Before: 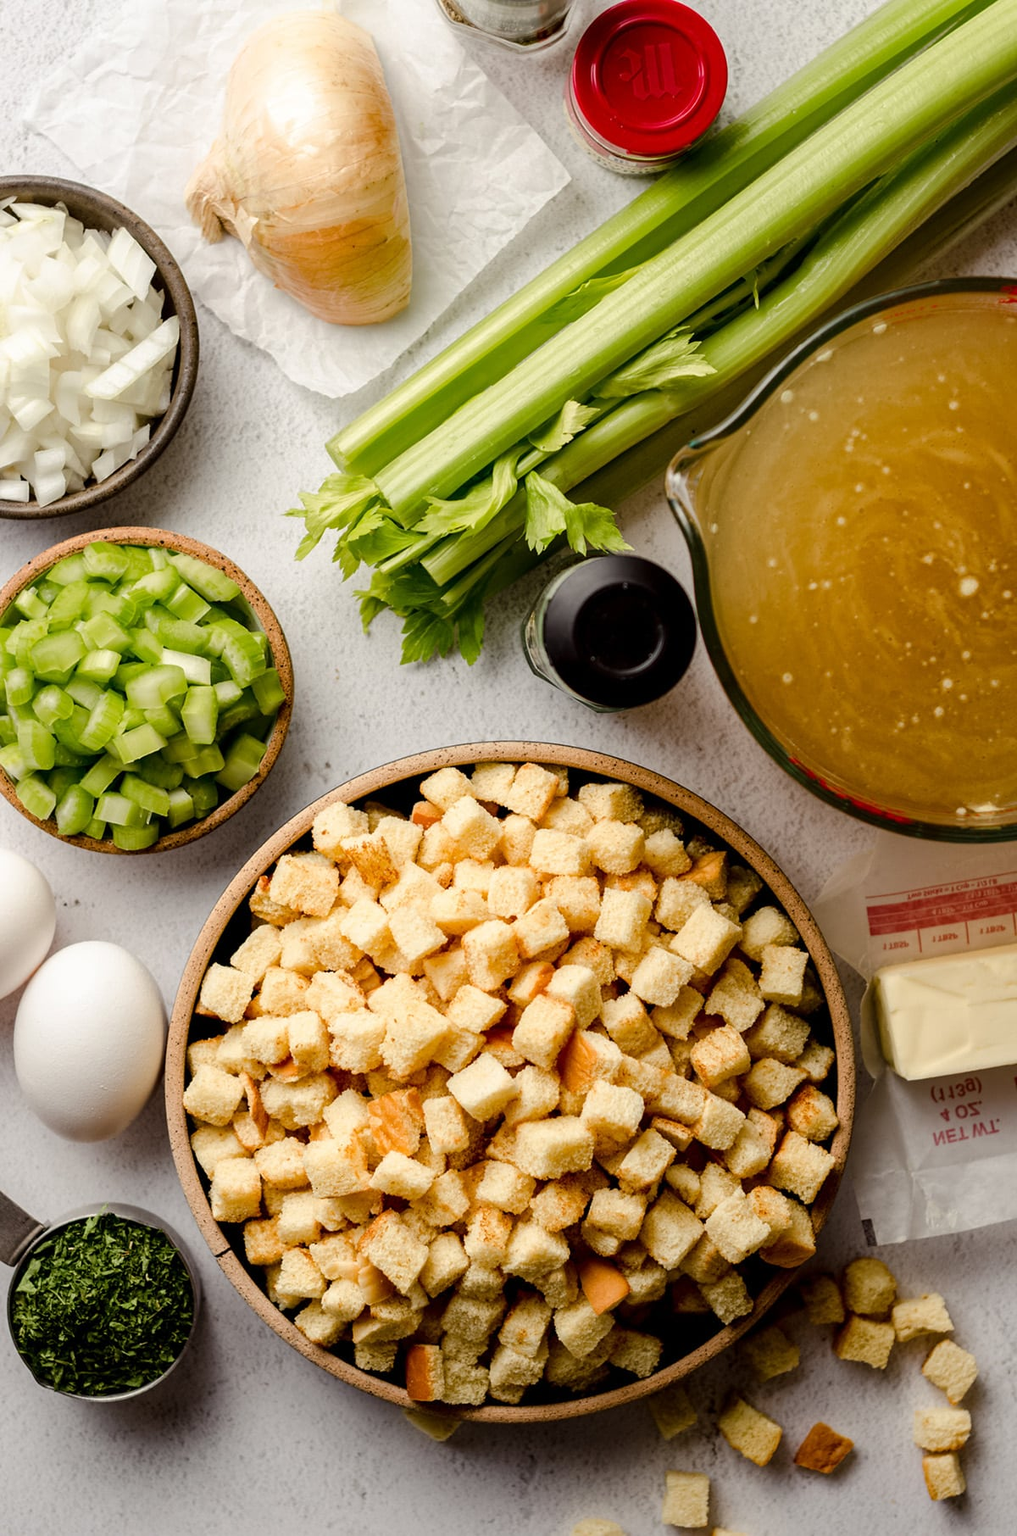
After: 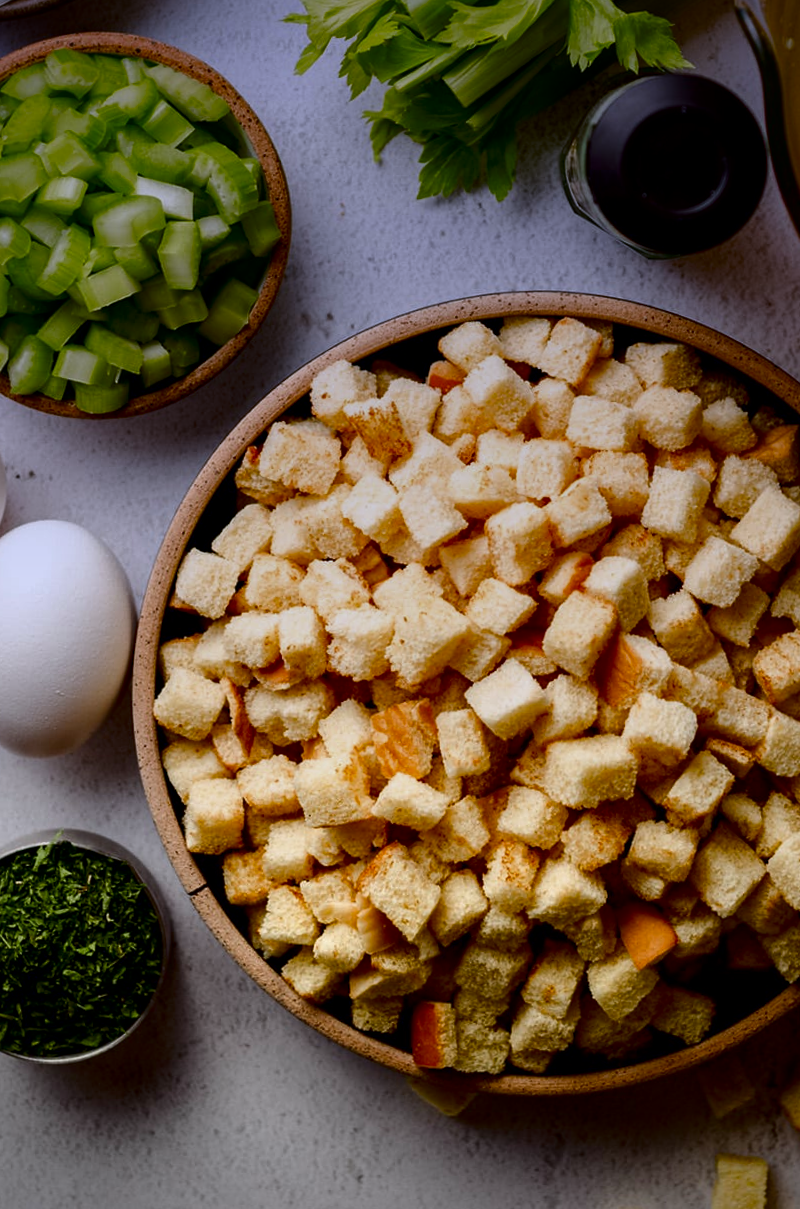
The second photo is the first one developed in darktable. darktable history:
vignetting: fall-off start 88.53%, fall-off radius 44.2%, saturation 0.376, width/height ratio 1.161
crop and rotate: angle -0.82°, left 3.85%, top 31.828%, right 27.992%
graduated density: hue 238.83°, saturation 50%
contrast brightness saturation: contrast 0.1, brightness -0.26, saturation 0.14
white balance: red 0.983, blue 1.036
levels: levels [0, 0.492, 0.984]
